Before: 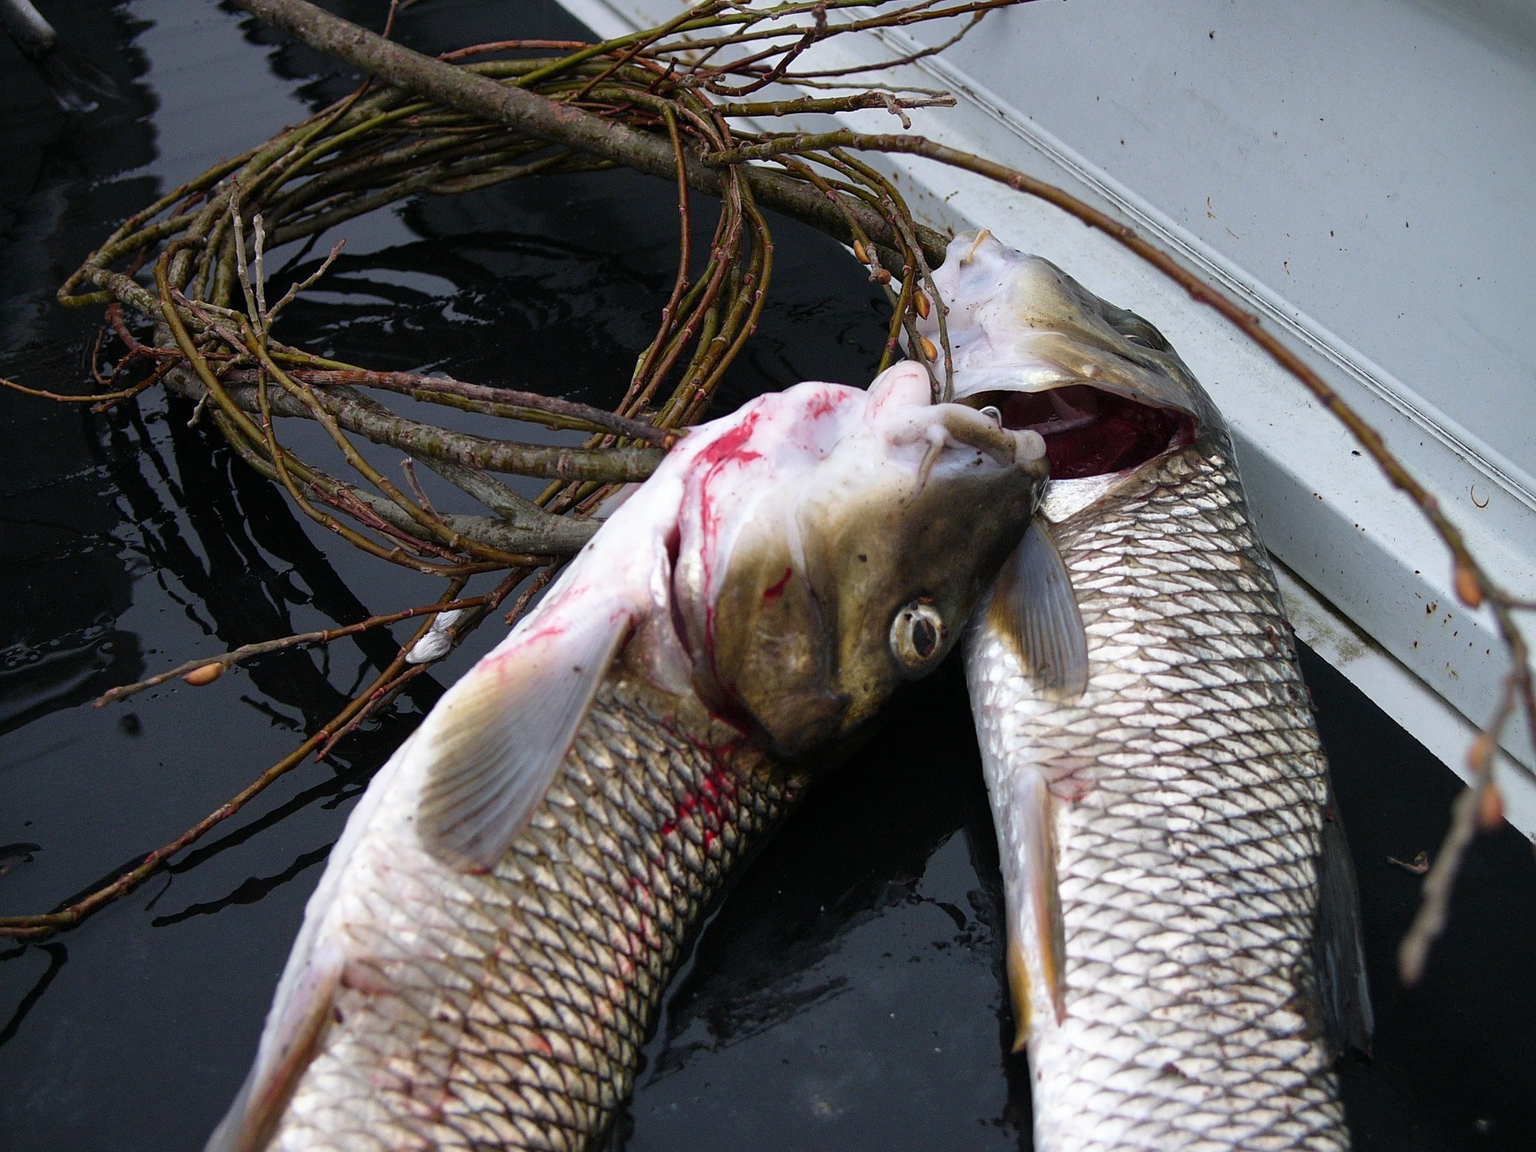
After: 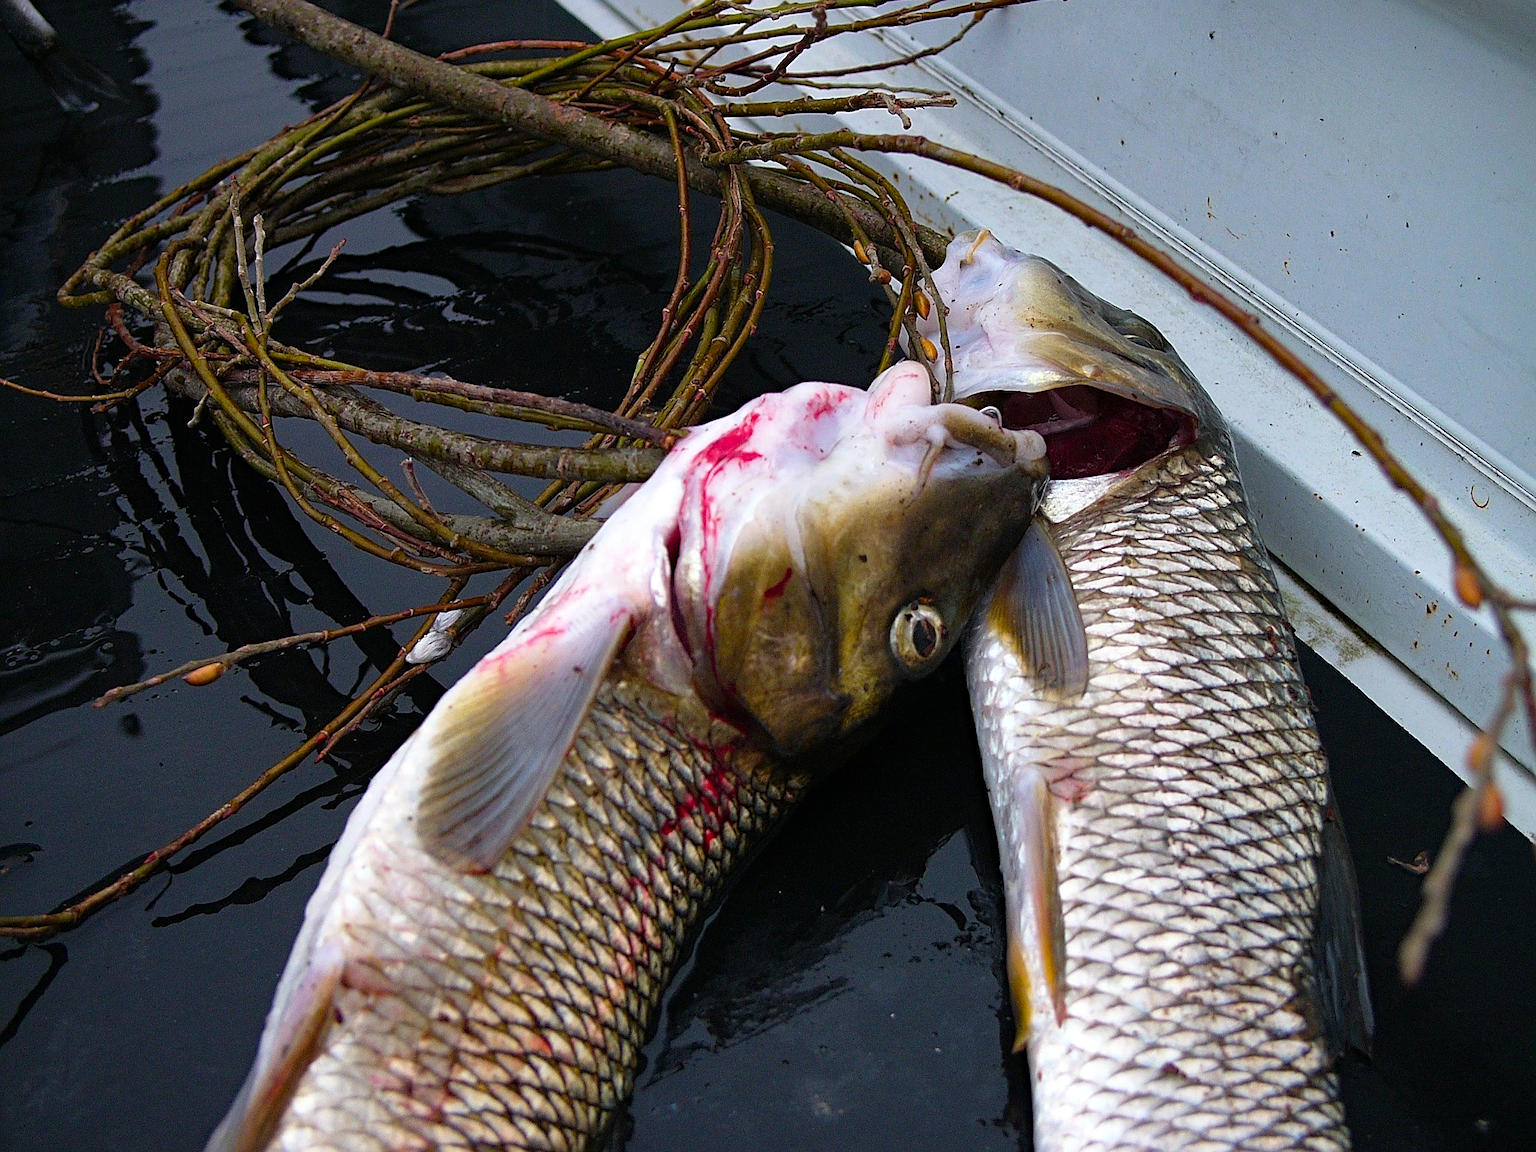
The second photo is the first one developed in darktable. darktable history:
sharpen: on, module defaults
haze removal: compatibility mode true, adaptive false
color balance rgb: perceptual saturation grading › global saturation 20%, global vibrance 20%
